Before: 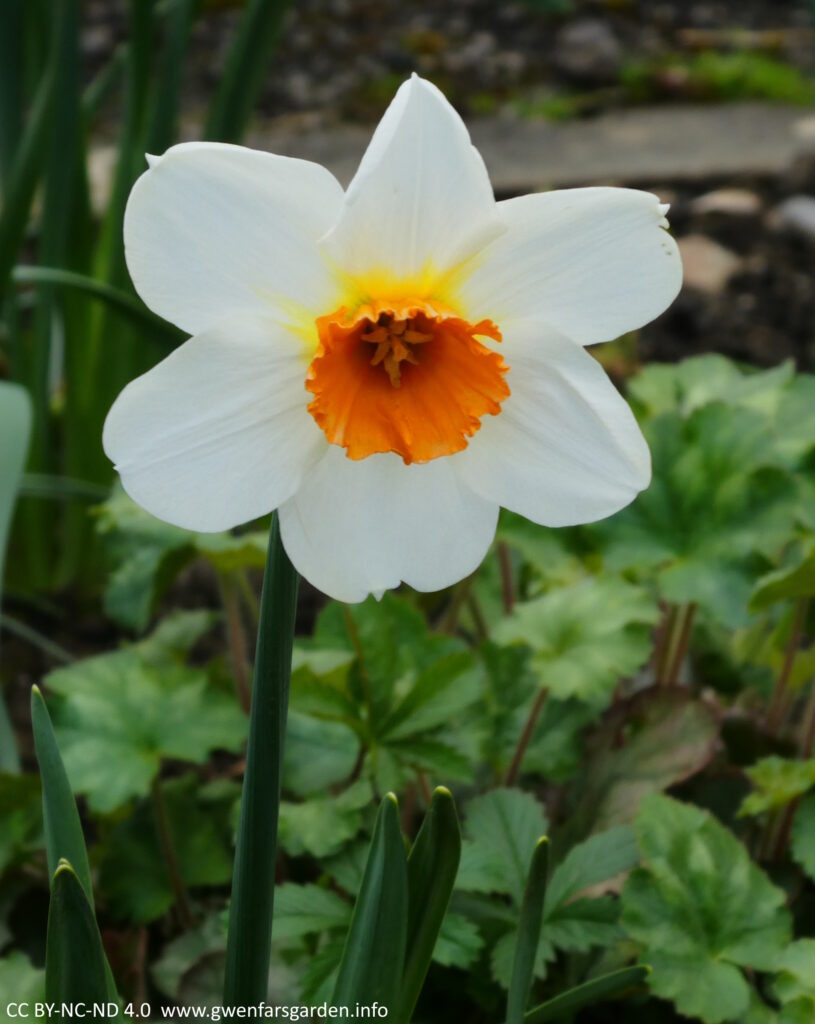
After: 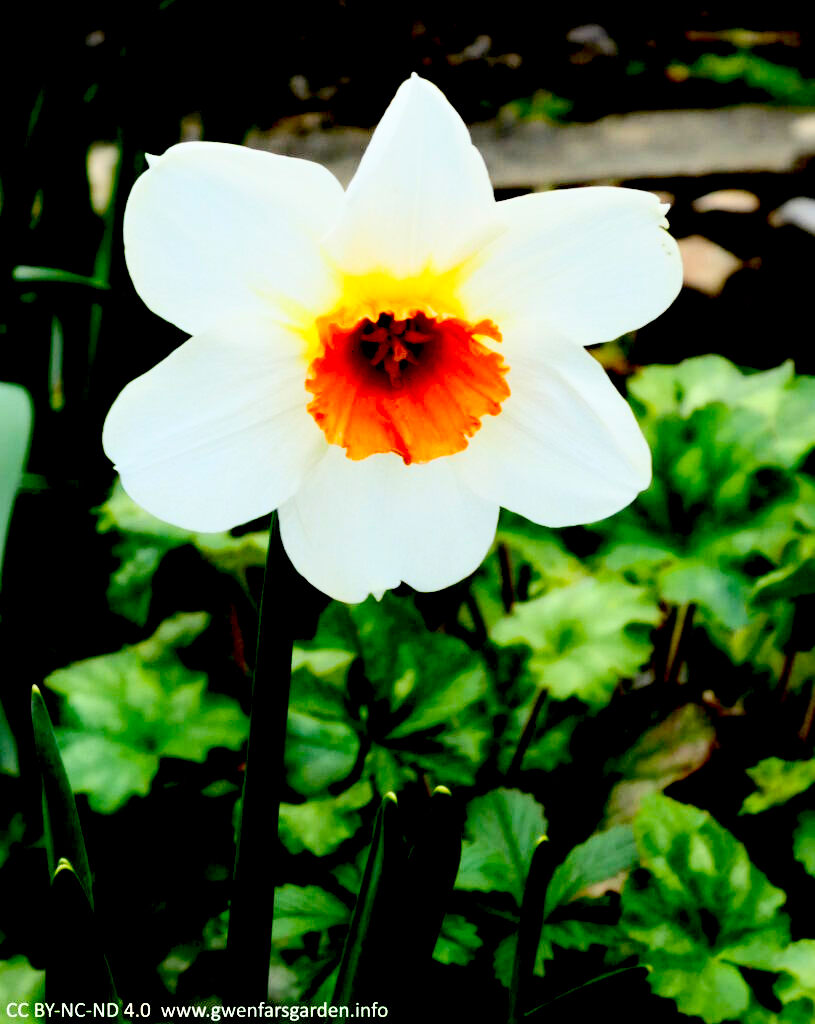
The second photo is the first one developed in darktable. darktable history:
exposure: black level correction 0.056, exposure -0.039 EV, compensate highlight preservation false
base curve: curves: ch0 [(0, 0) (0.018, 0.026) (0.143, 0.37) (0.33, 0.731) (0.458, 0.853) (0.735, 0.965) (0.905, 0.986) (1, 1)]
